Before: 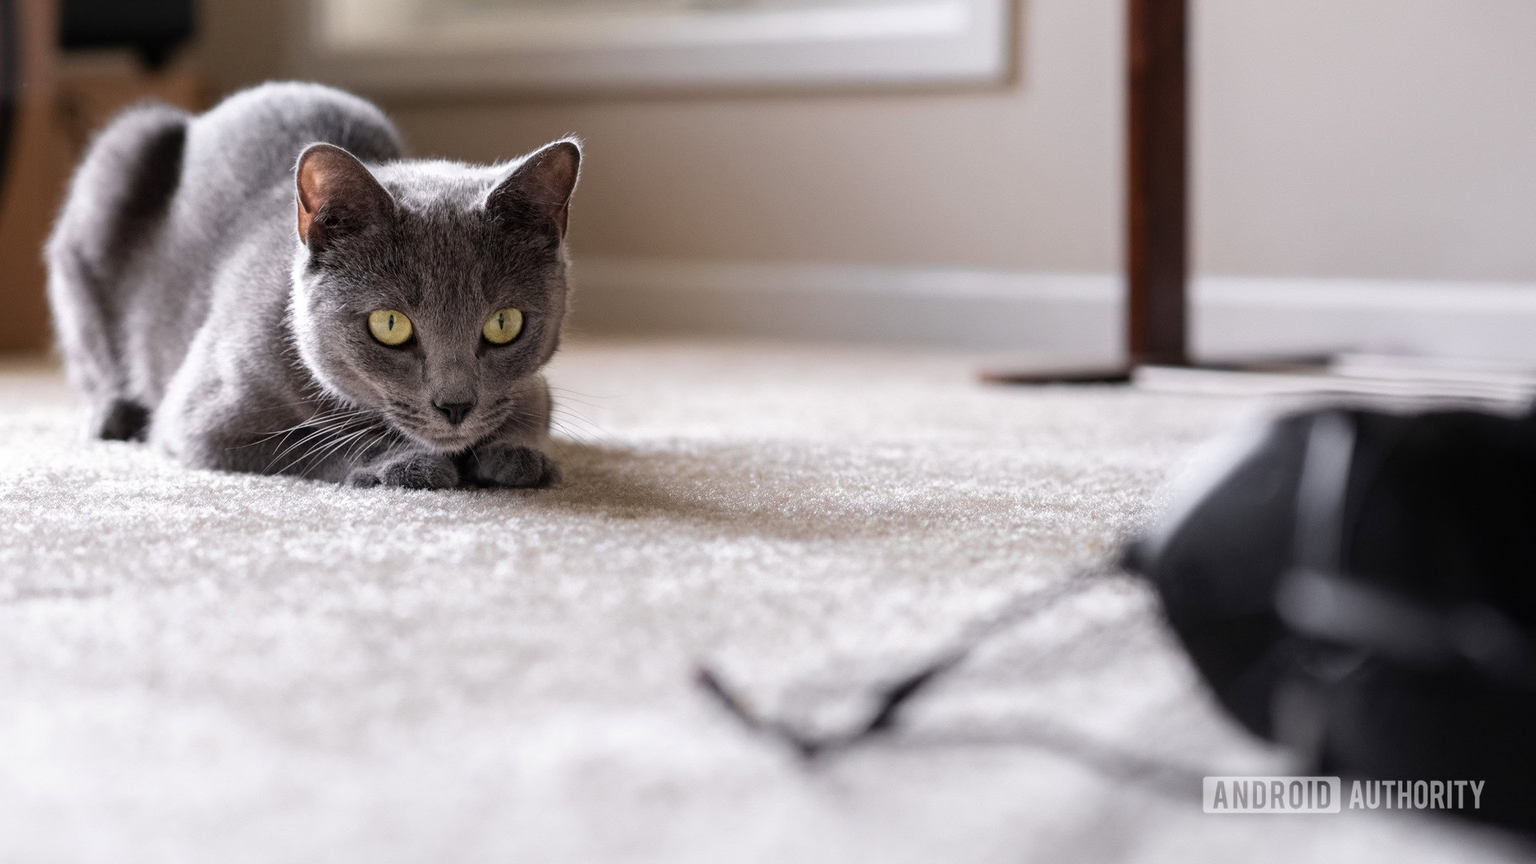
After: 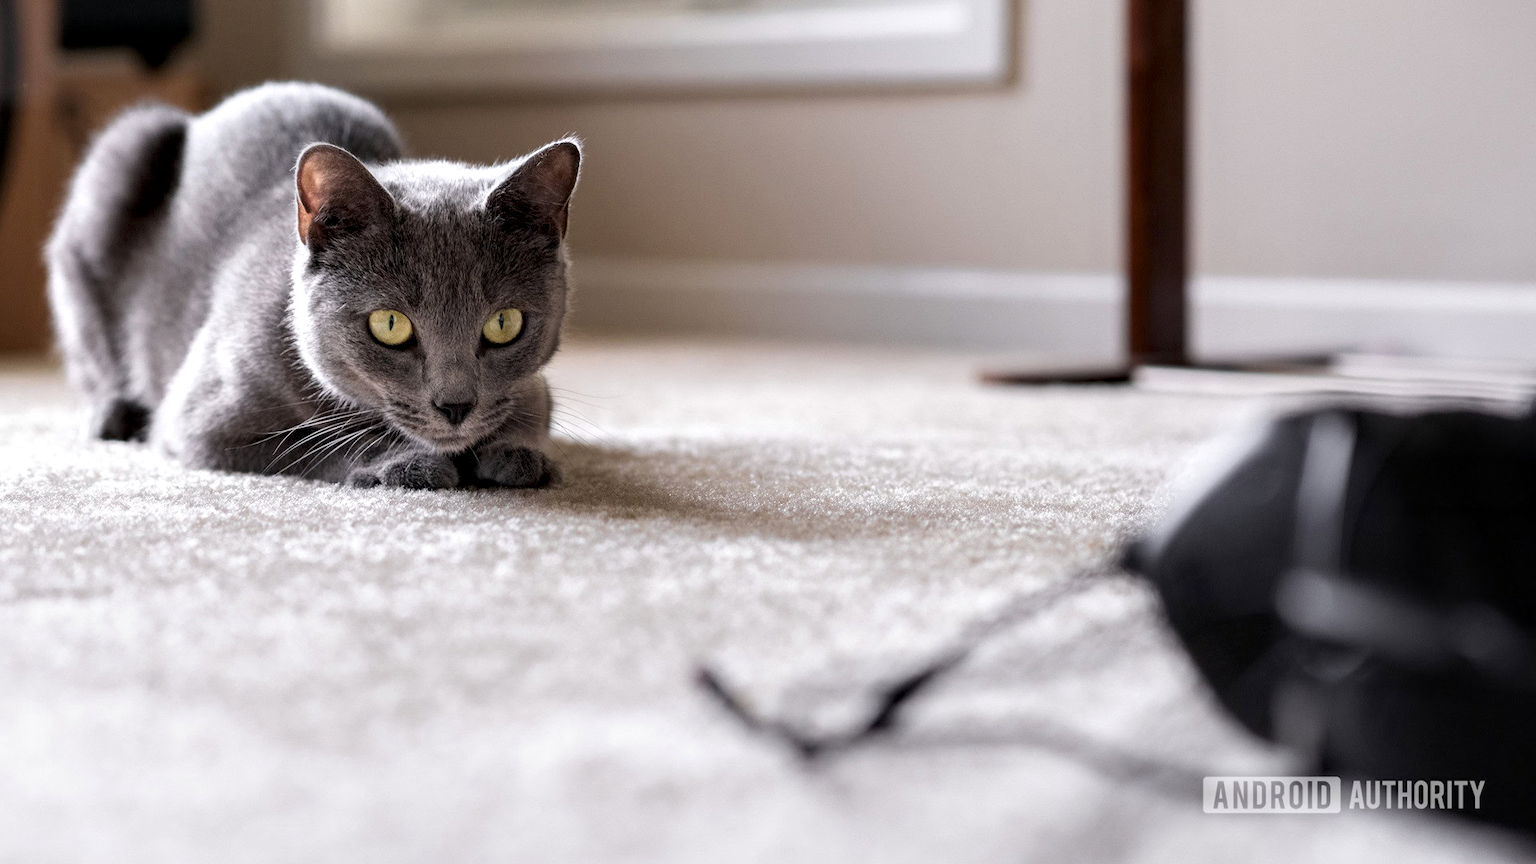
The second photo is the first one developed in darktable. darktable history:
contrast equalizer: y [[0.6 ×6], [0.55 ×6], [0 ×6], [0 ×6], [0 ×6]], mix 0.343
